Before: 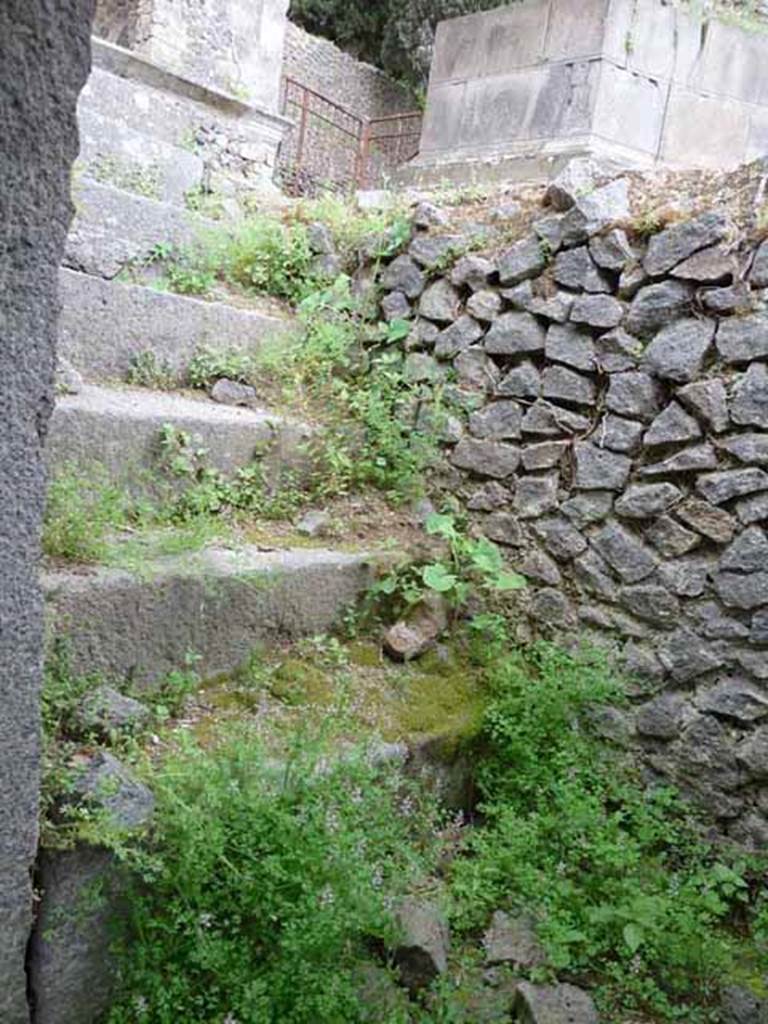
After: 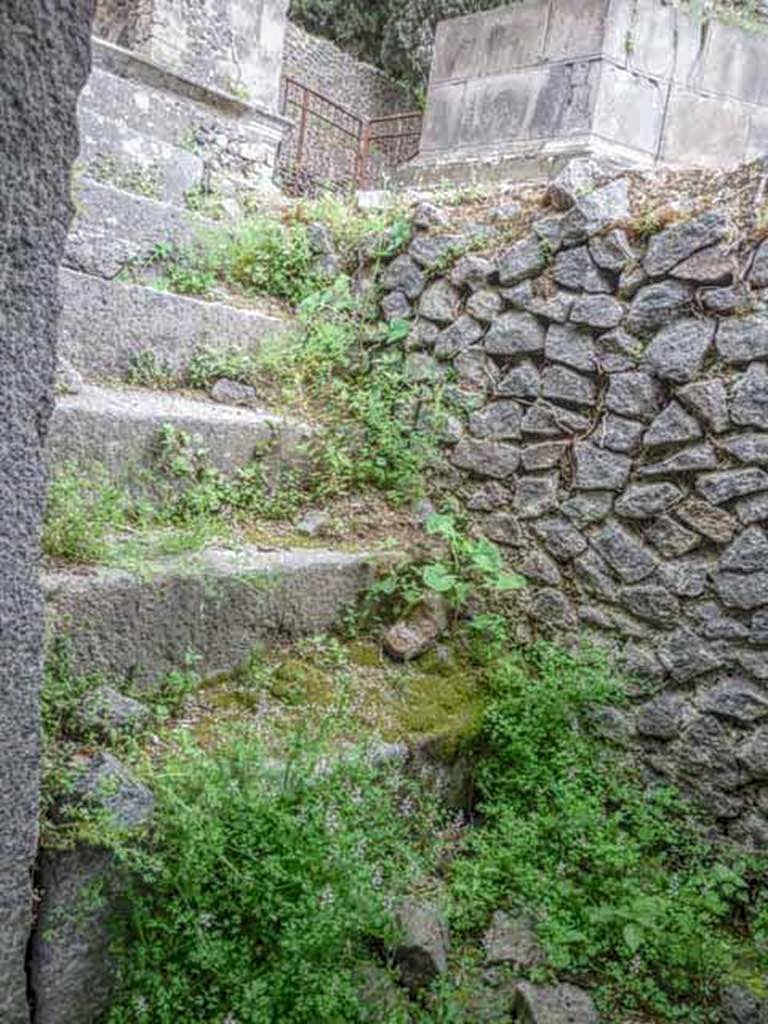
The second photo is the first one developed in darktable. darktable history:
local contrast: highlights 20%, shadows 30%, detail 201%, midtone range 0.2
